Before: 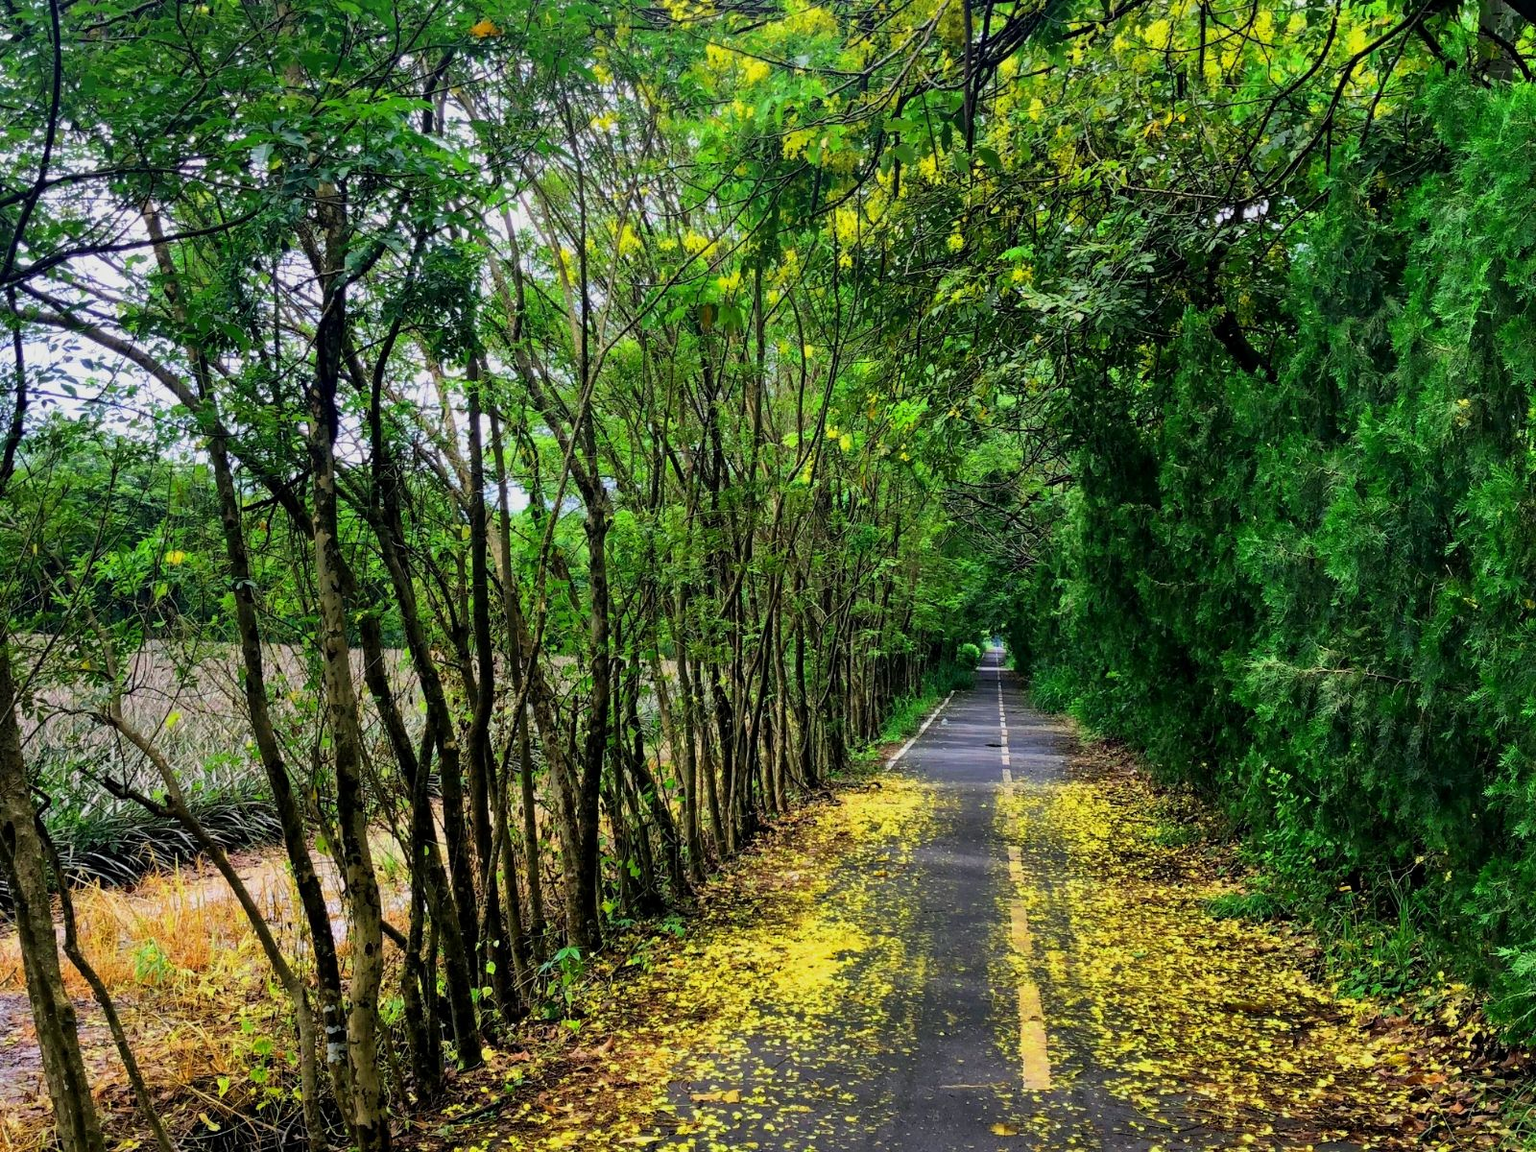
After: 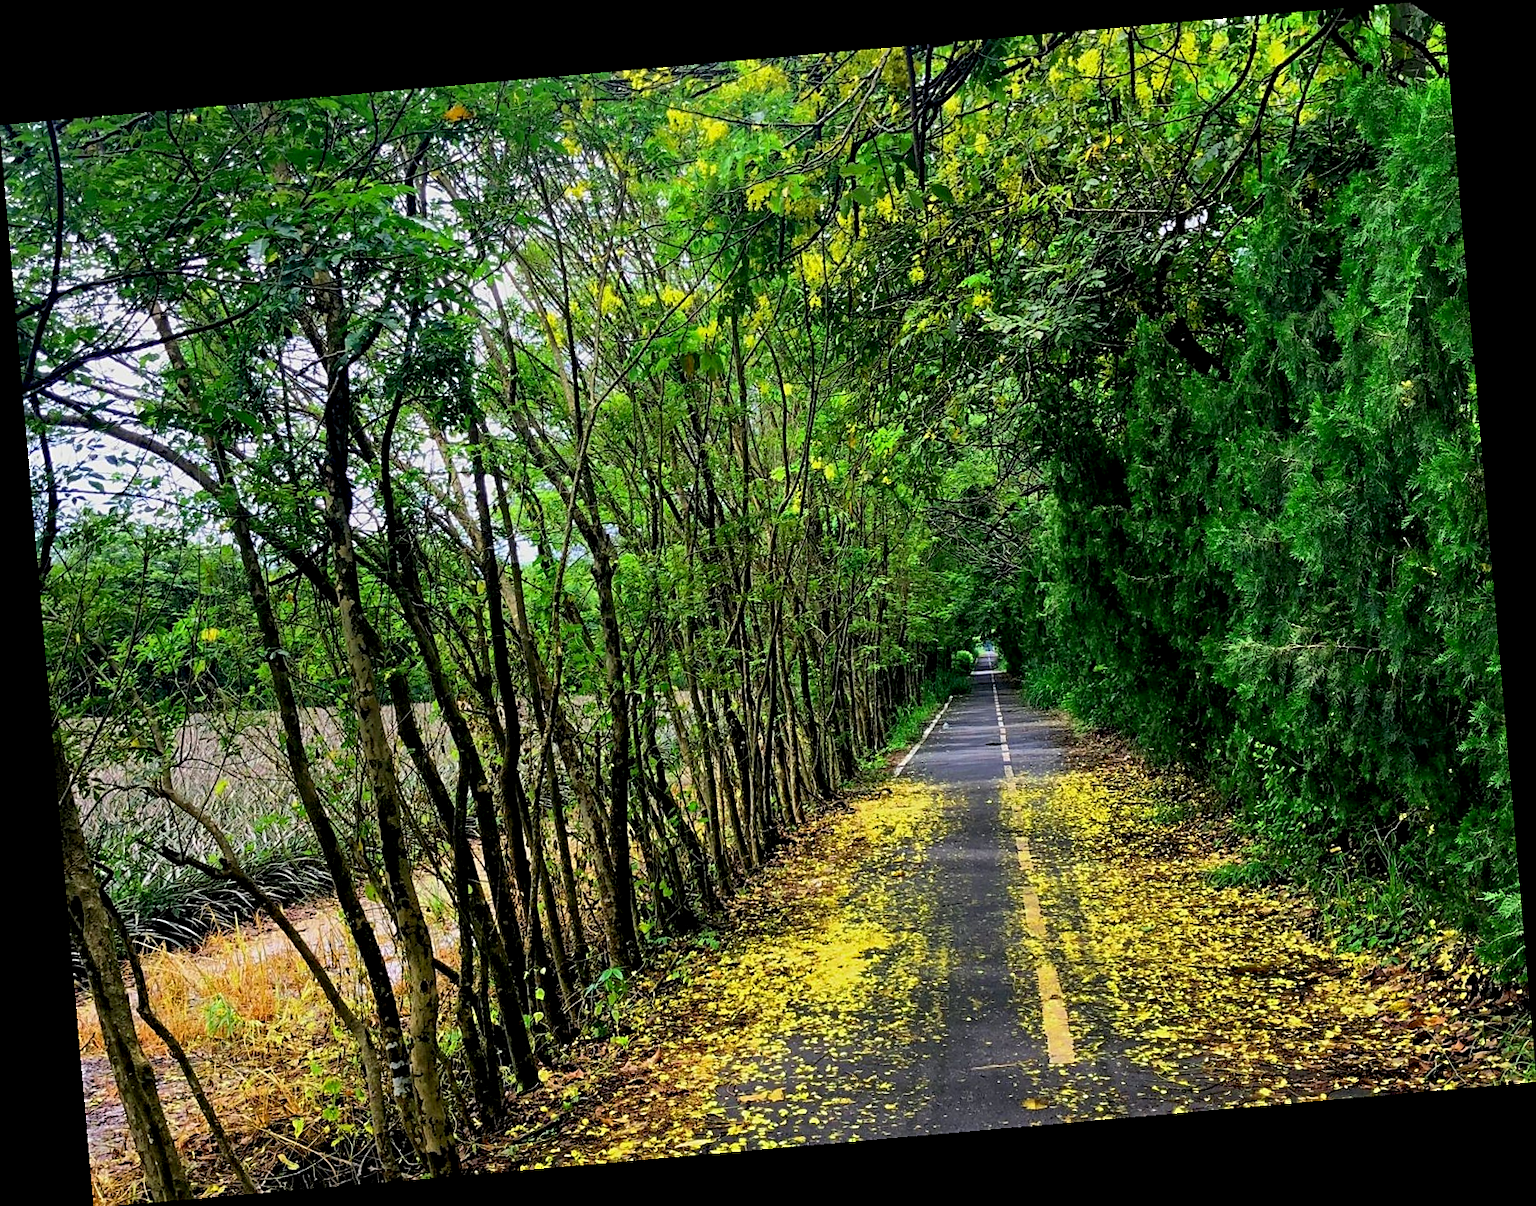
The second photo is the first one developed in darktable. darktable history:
exposure: black level correction 0.005, exposure 0.014 EV, compensate highlight preservation false
sharpen: on, module defaults
rotate and perspective: rotation -4.98°, automatic cropping off
